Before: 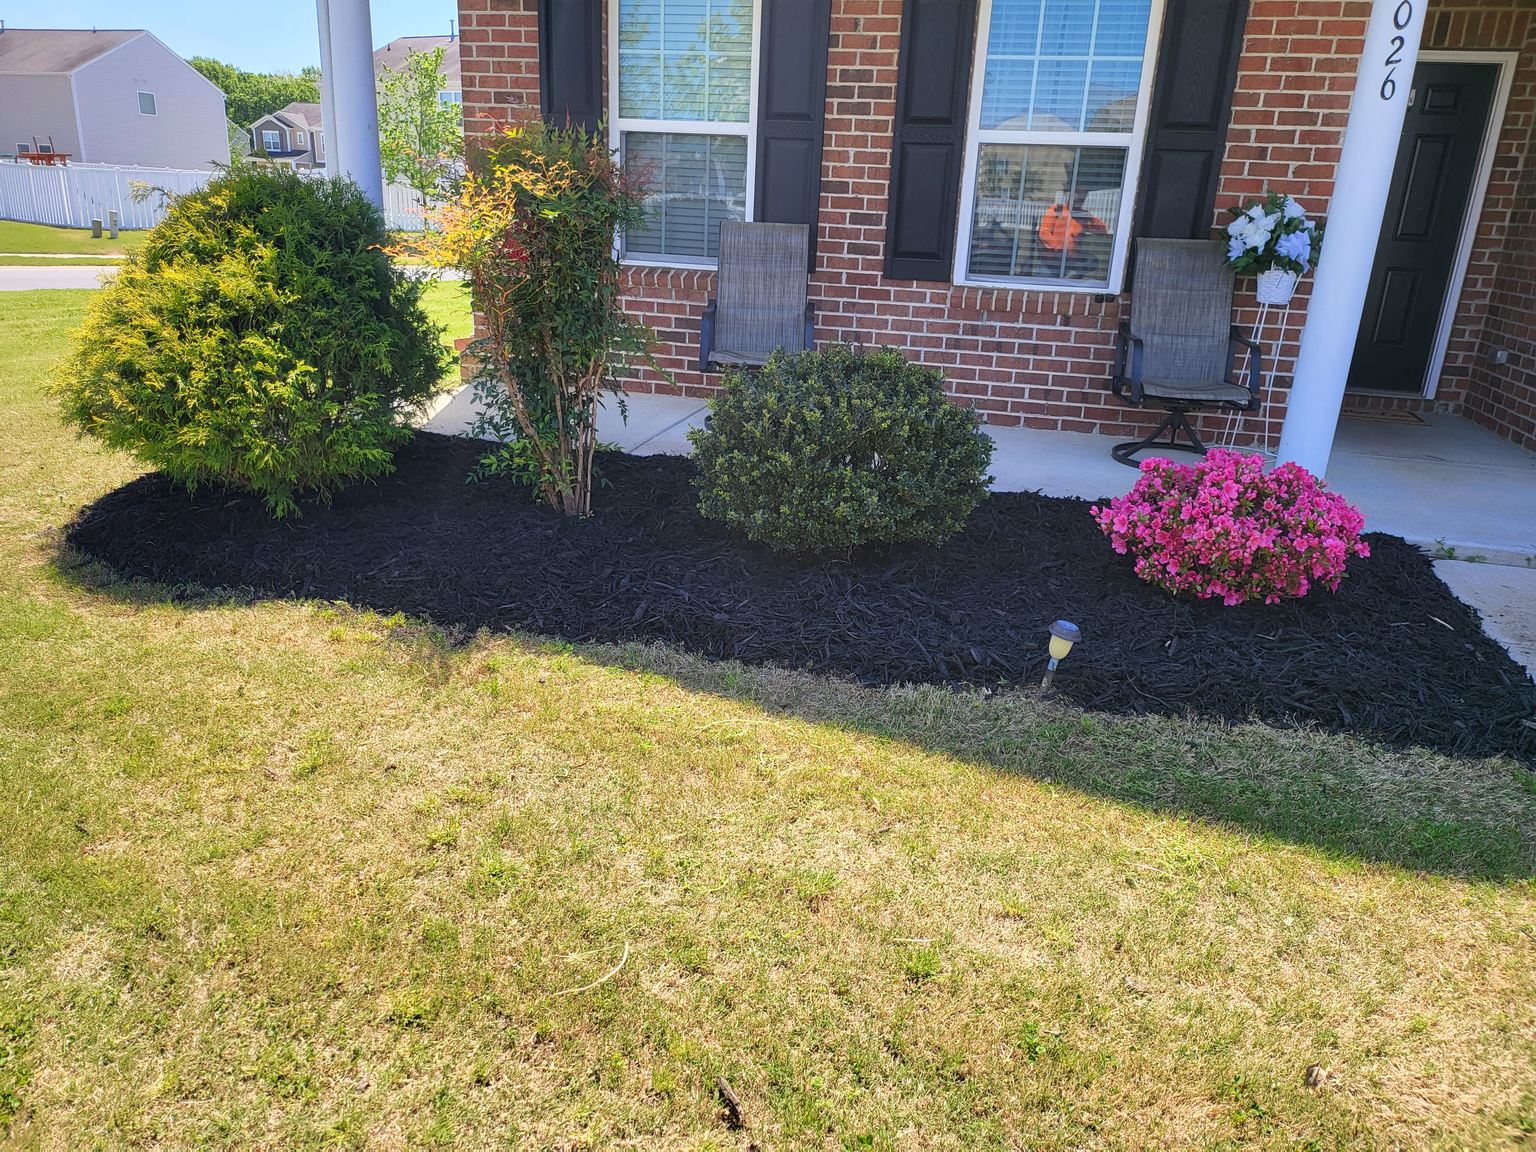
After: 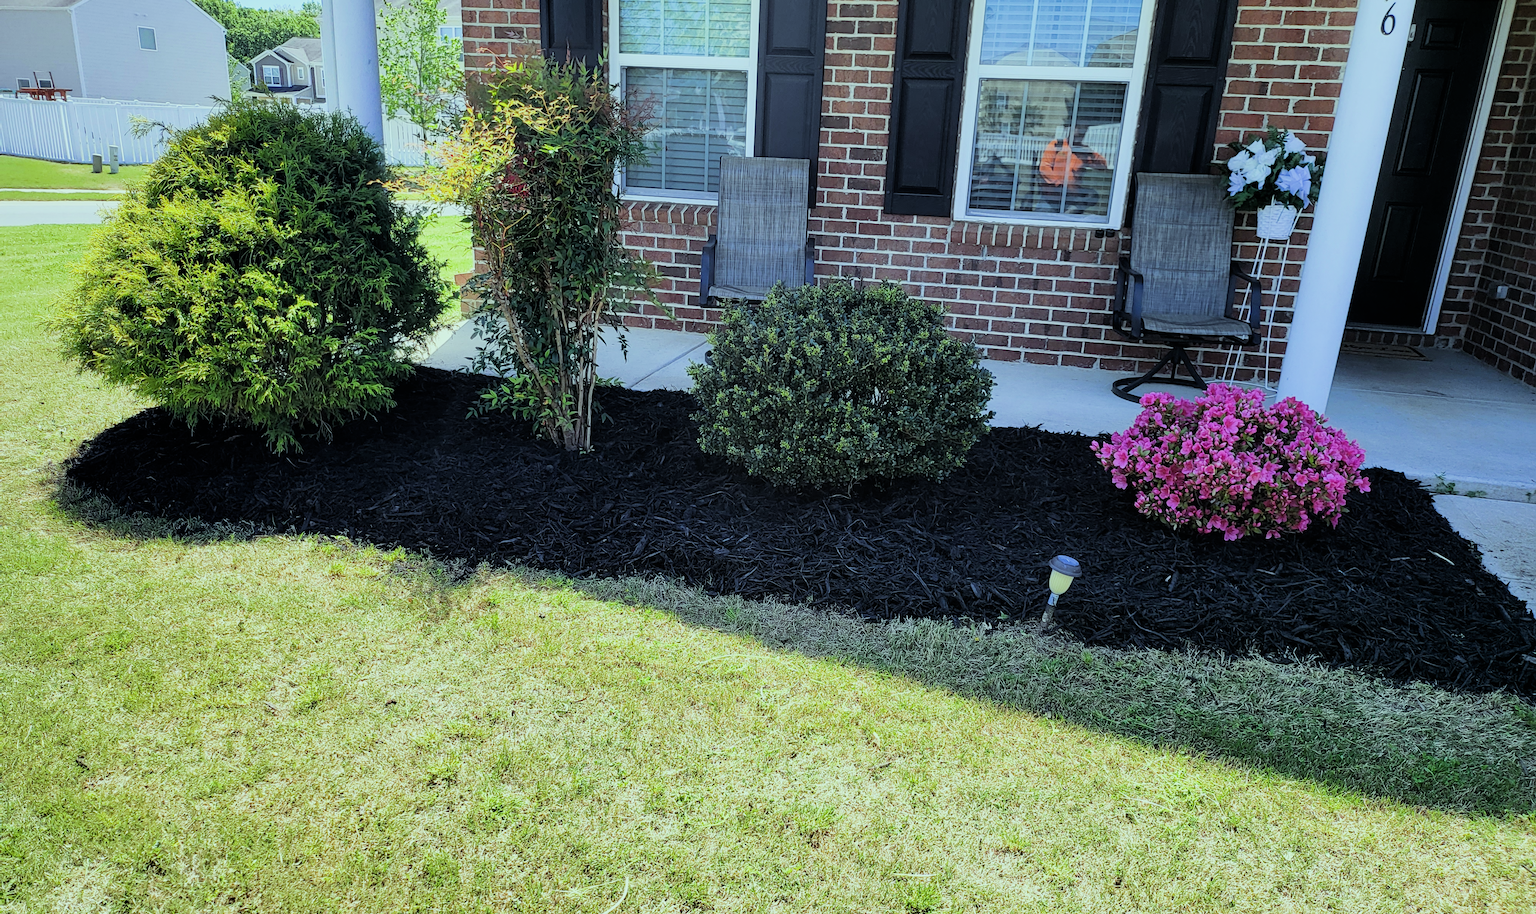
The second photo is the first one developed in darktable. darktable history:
color balance: mode lift, gamma, gain (sRGB), lift [0.997, 0.979, 1.021, 1.011], gamma [1, 1.084, 0.916, 0.998], gain [1, 0.87, 1.13, 1.101], contrast 4.55%, contrast fulcrum 38.24%, output saturation 104.09%
filmic rgb: black relative exposure -5 EV, hardness 2.88, contrast 1.3, highlights saturation mix -30%
crop and rotate: top 5.667%, bottom 14.937%
